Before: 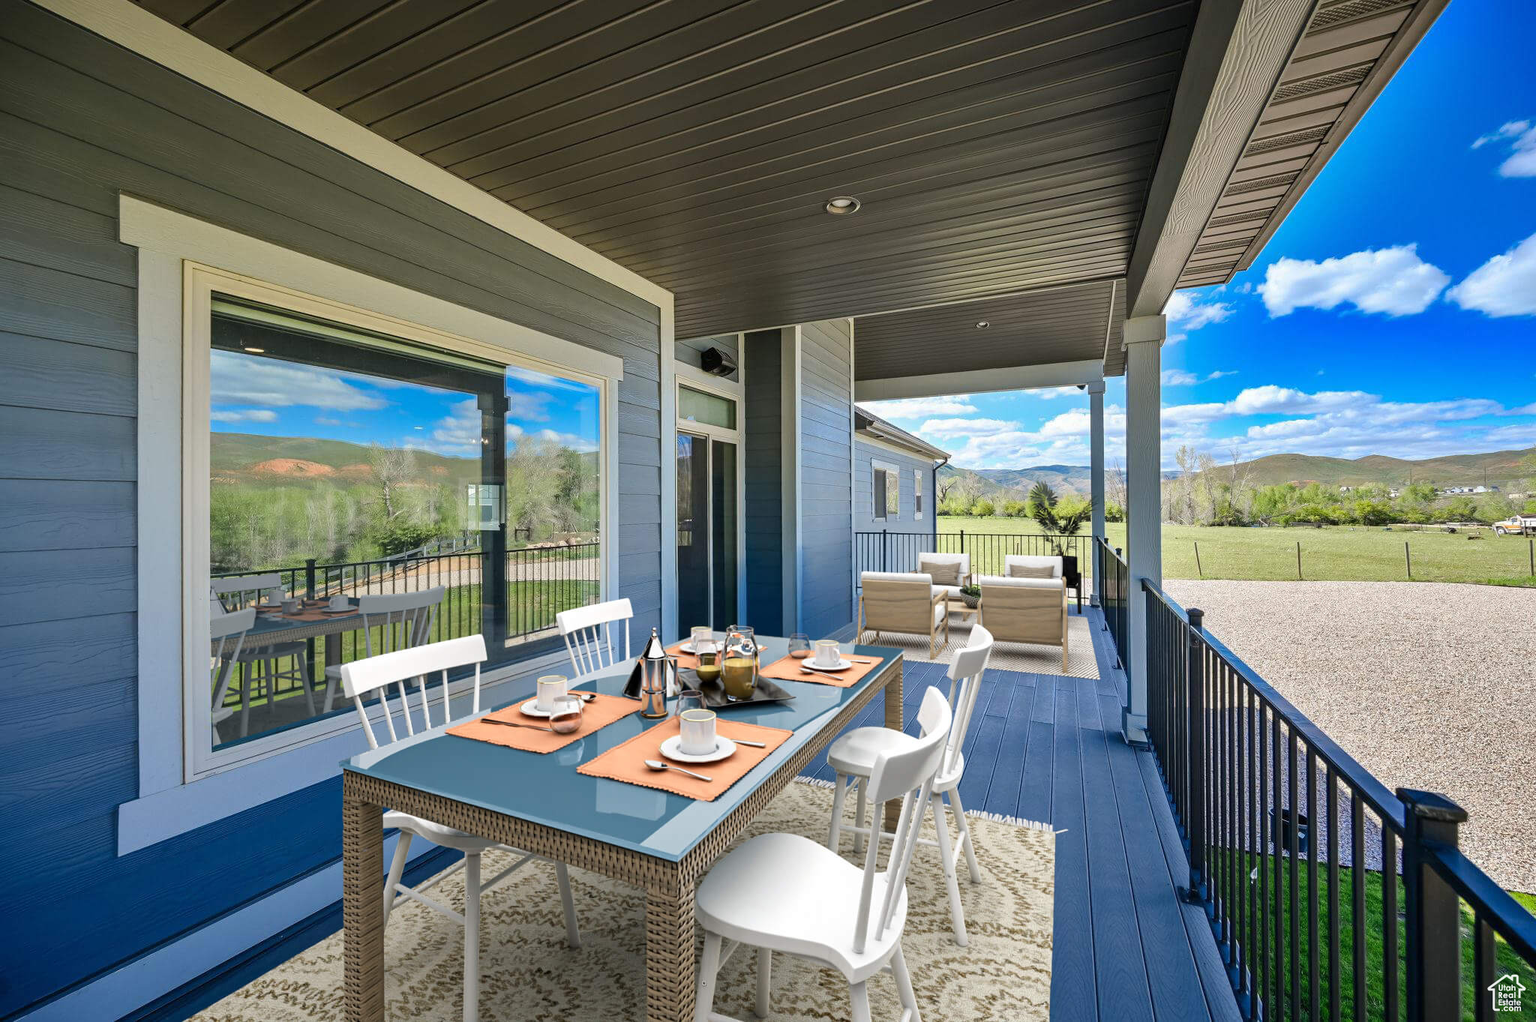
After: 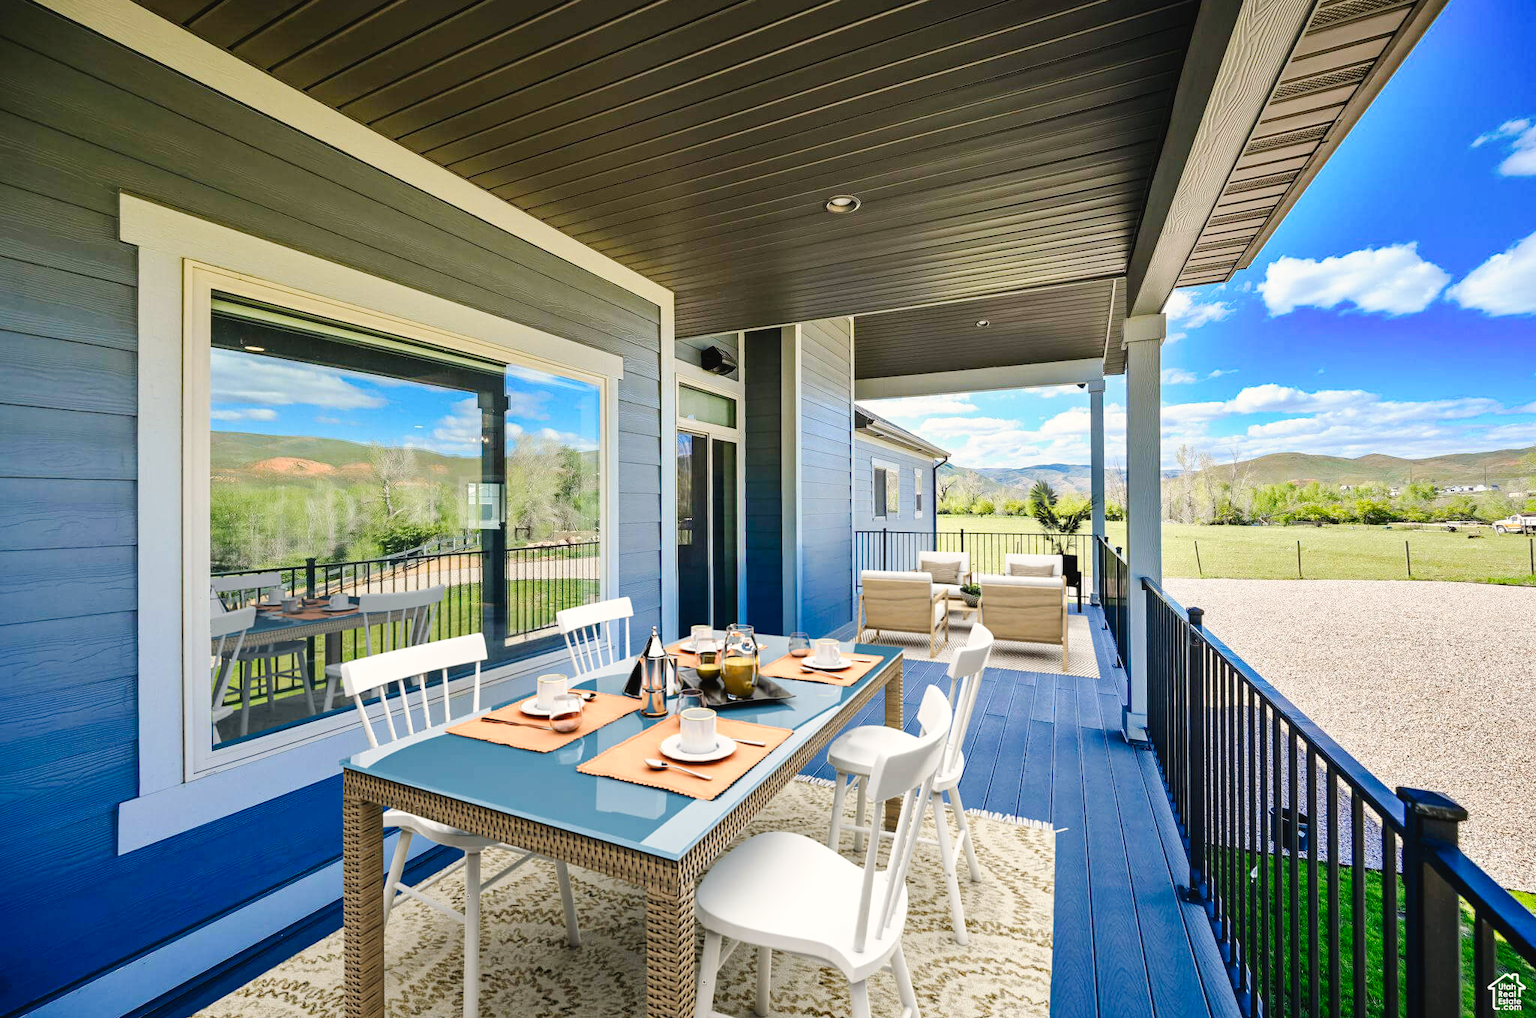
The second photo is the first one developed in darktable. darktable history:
tone curve: curves: ch0 [(0, 0.023) (0.087, 0.065) (0.184, 0.168) (0.45, 0.54) (0.57, 0.683) (0.722, 0.825) (0.877, 0.948) (1, 1)]; ch1 [(0, 0) (0.388, 0.369) (0.44, 0.44) (0.489, 0.481) (0.534, 0.528) (0.657, 0.655) (1, 1)]; ch2 [(0, 0) (0.353, 0.317) (0.408, 0.427) (0.472, 0.46) (0.5, 0.488) (0.537, 0.518) (0.576, 0.592) (0.625, 0.631) (1, 1)], preserve colors none
crop: top 0.18%, bottom 0.173%
color correction: highlights a* 0.743, highlights b* 2.86, saturation 1.1
